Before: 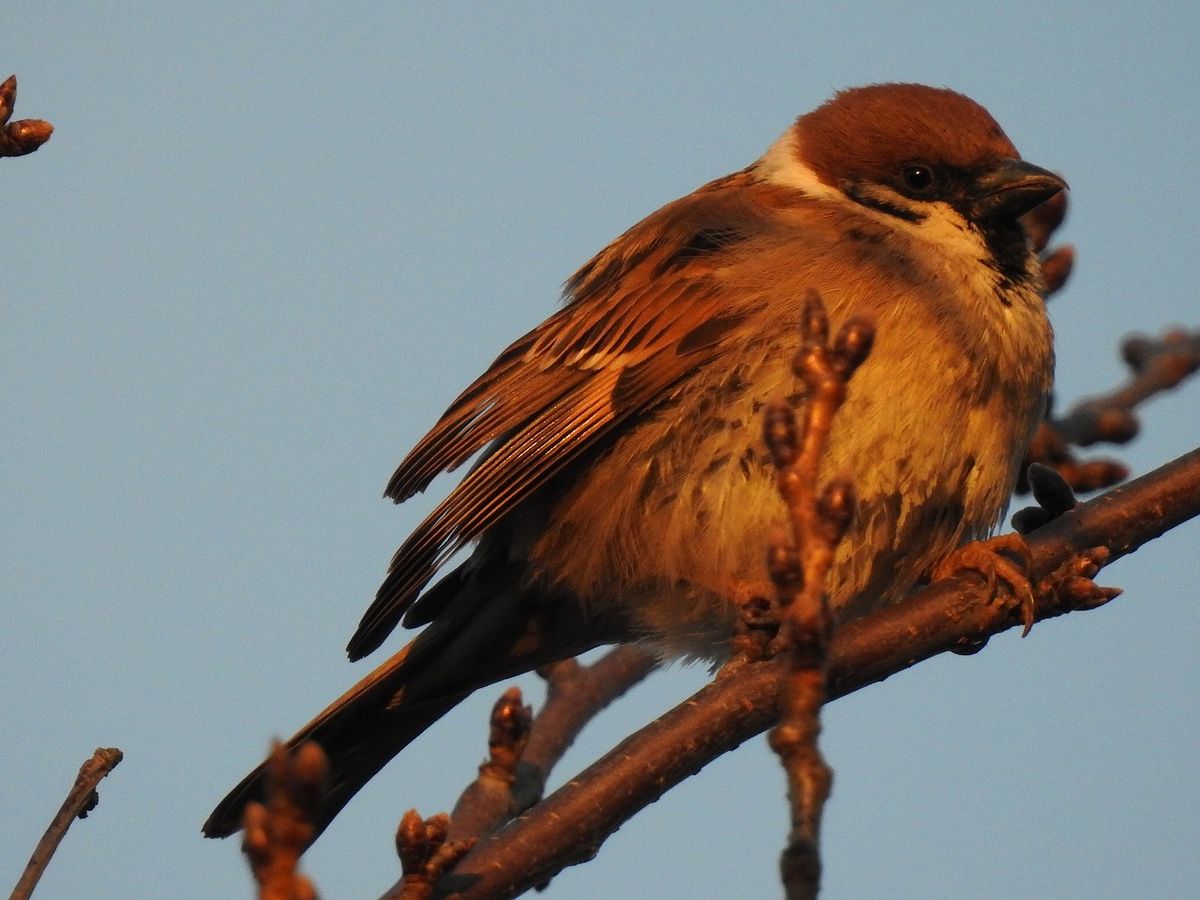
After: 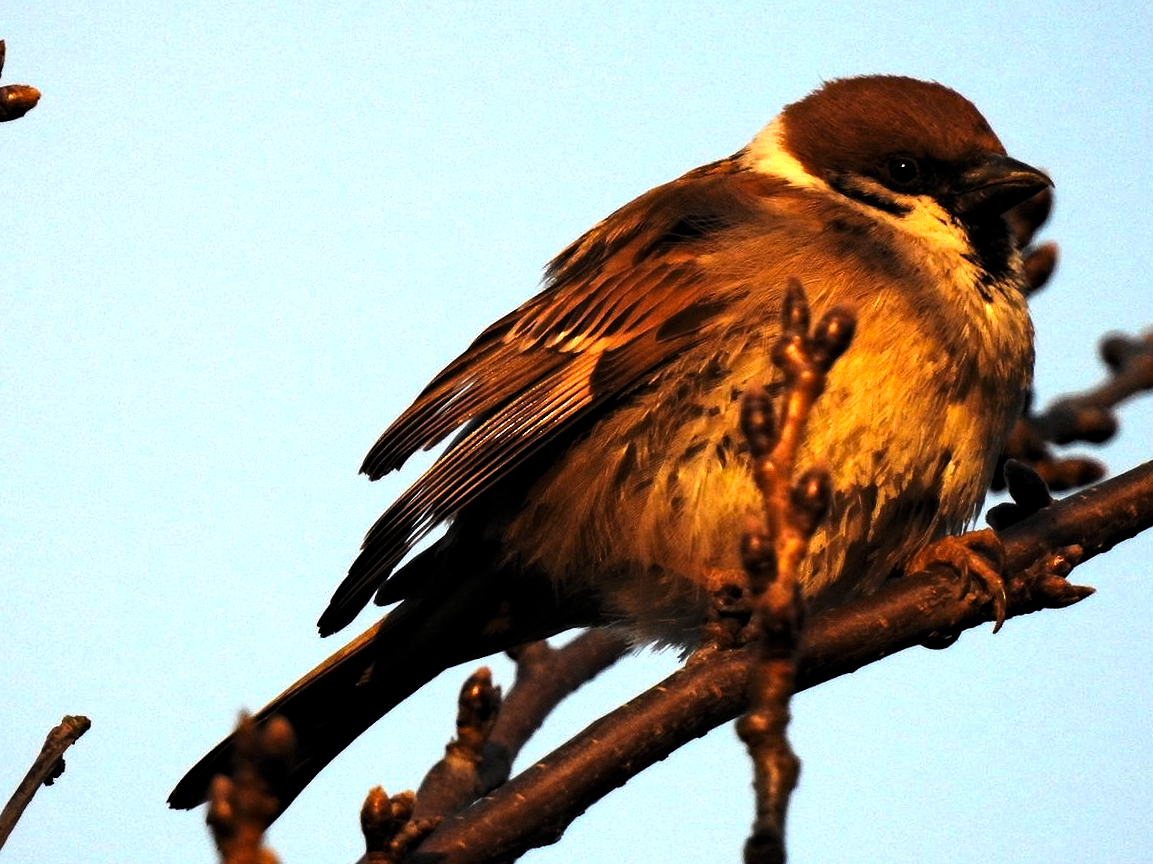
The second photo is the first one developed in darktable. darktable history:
crop and rotate: angle -1.76°
levels: levels [0.044, 0.475, 0.791]
contrast brightness saturation: contrast 0.197, brightness 0.147, saturation 0.143
haze removal: compatibility mode true, adaptive false
